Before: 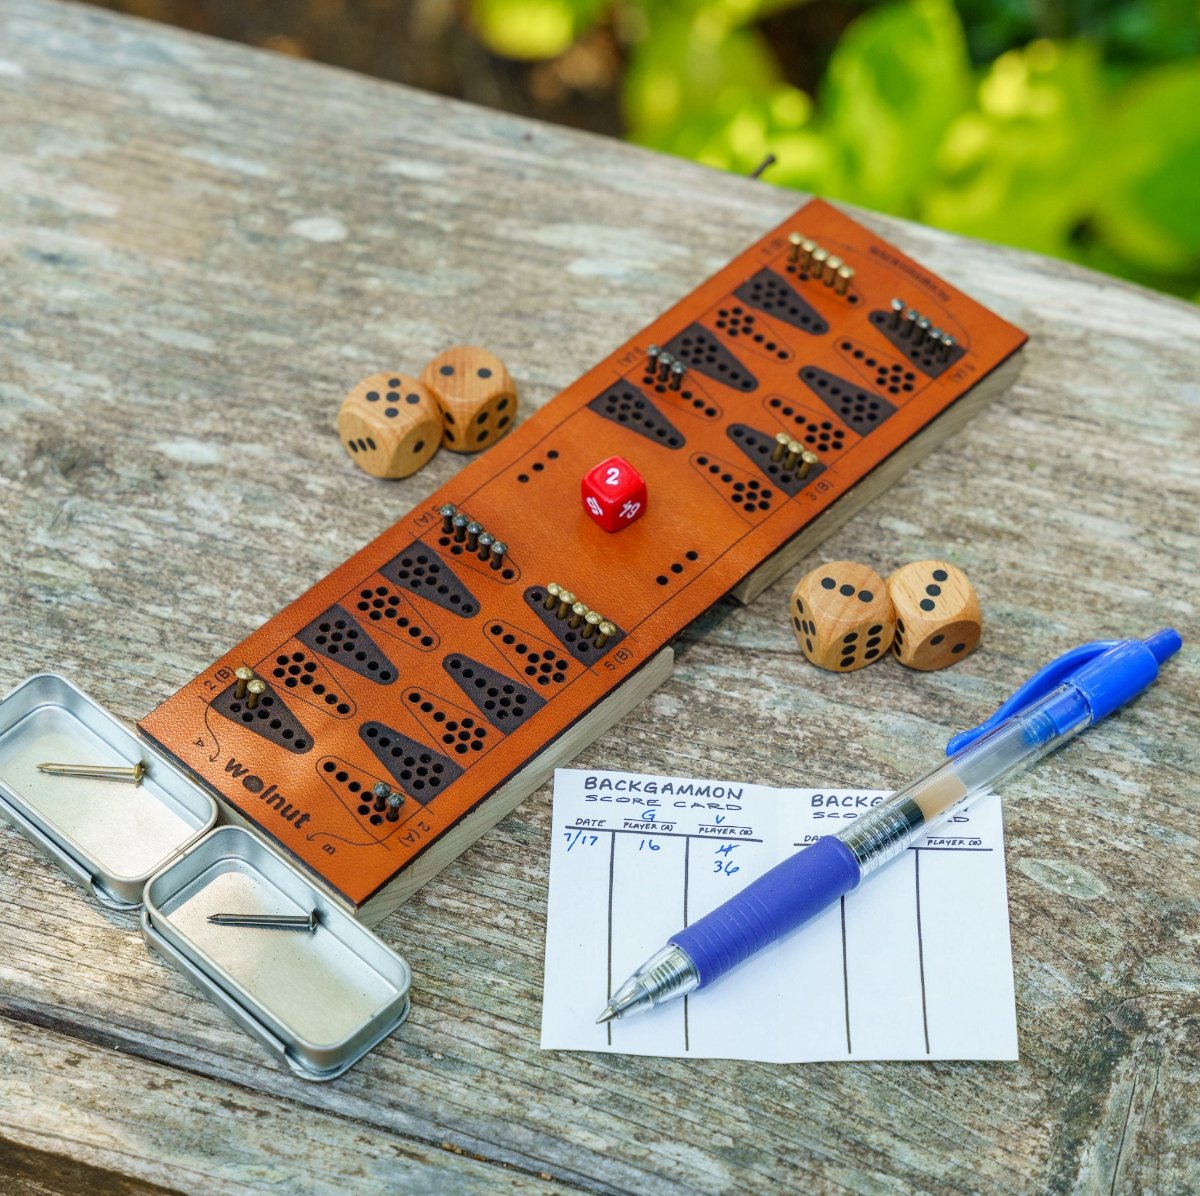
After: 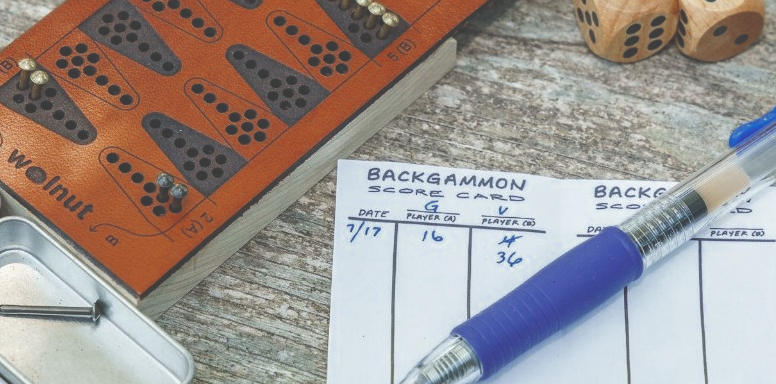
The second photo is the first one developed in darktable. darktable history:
color zones: curves: ch0 [(0, 0.5) (0.125, 0.4) (0.25, 0.5) (0.375, 0.4) (0.5, 0.4) (0.625, 0.35) (0.75, 0.35) (0.875, 0.5)]; ch1 [(0, 0.35) (0.125, 0.45) (0.25, 0.35) (0.375, 0.35) (0.5, 0.35) (0.625, 0.35) (0.75, 0.45) (0.875, 0.35)]; ch2 [(0, 0.6) (0.125, 0.5) (0.25, 0.5) (0.375, 0.6) (0.5, 0.6) (0.625, 0.5) (0.75, 0.5) (0.875, 0.5)]
crop: left 18.095%, top 50.982%, right 17.232%, bottom 16.858%
exposure: black level correction -0.041, exposure 0.06 EV, compensate exposure bias true, compensate highlight preservation false
